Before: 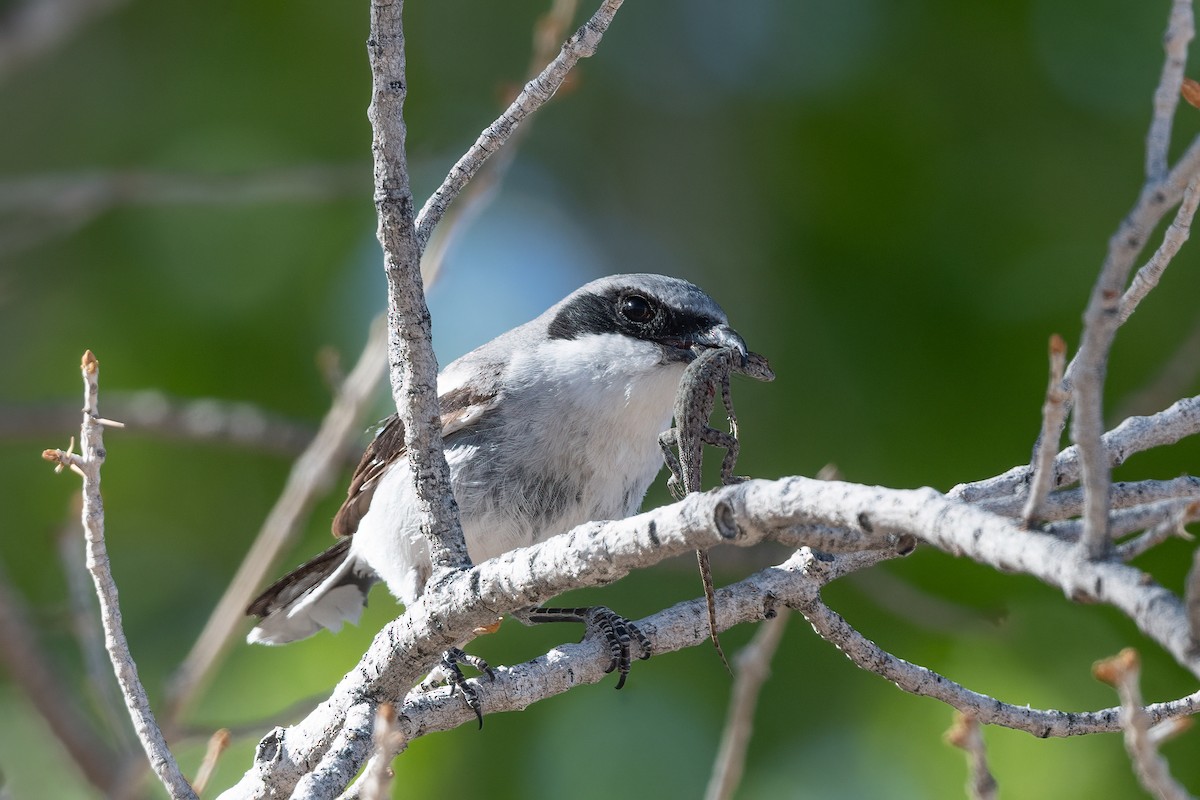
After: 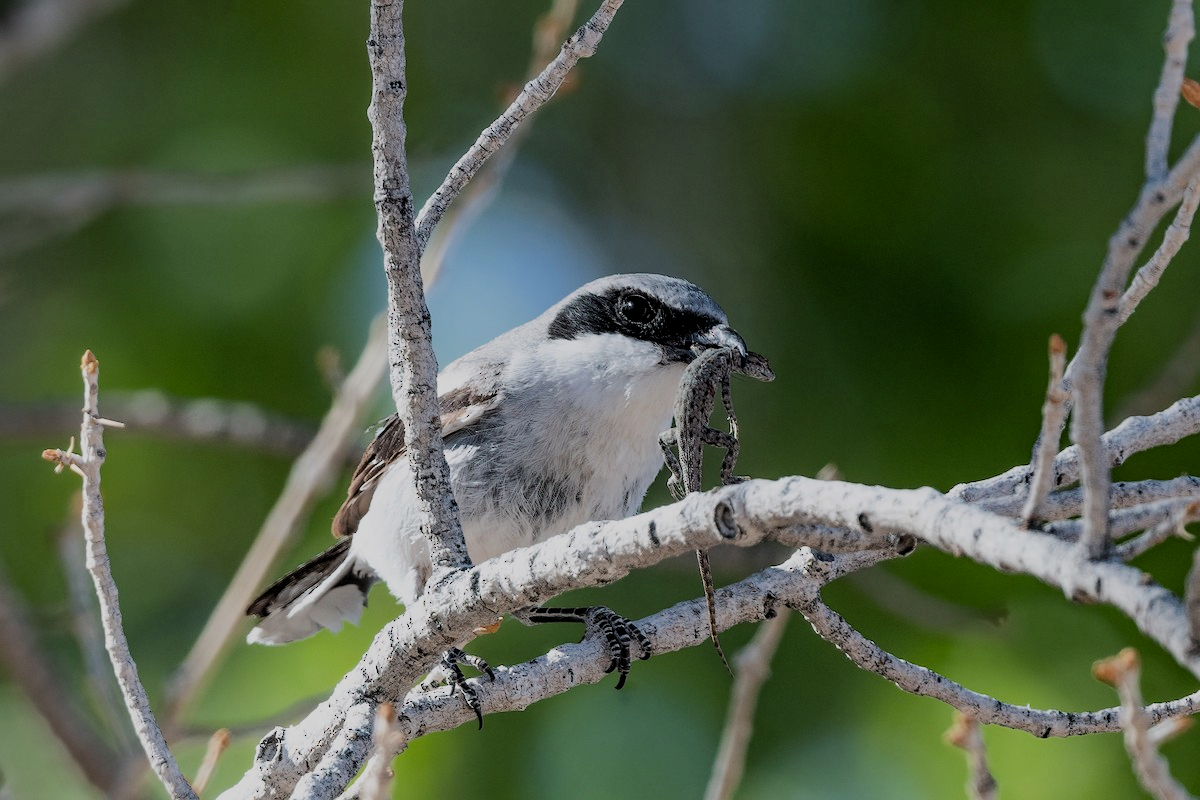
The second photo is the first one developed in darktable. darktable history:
exposure: exposure 0.014 EV, compensate highlight preservation false
filmic rgb: black relative exposure -4.38 EV, white relative exposure 4.56 EV, hardness 2.37, contrast 1.05
haze removal: strength 0.12, distance 0.25, compatibility mode true, adaptive false
